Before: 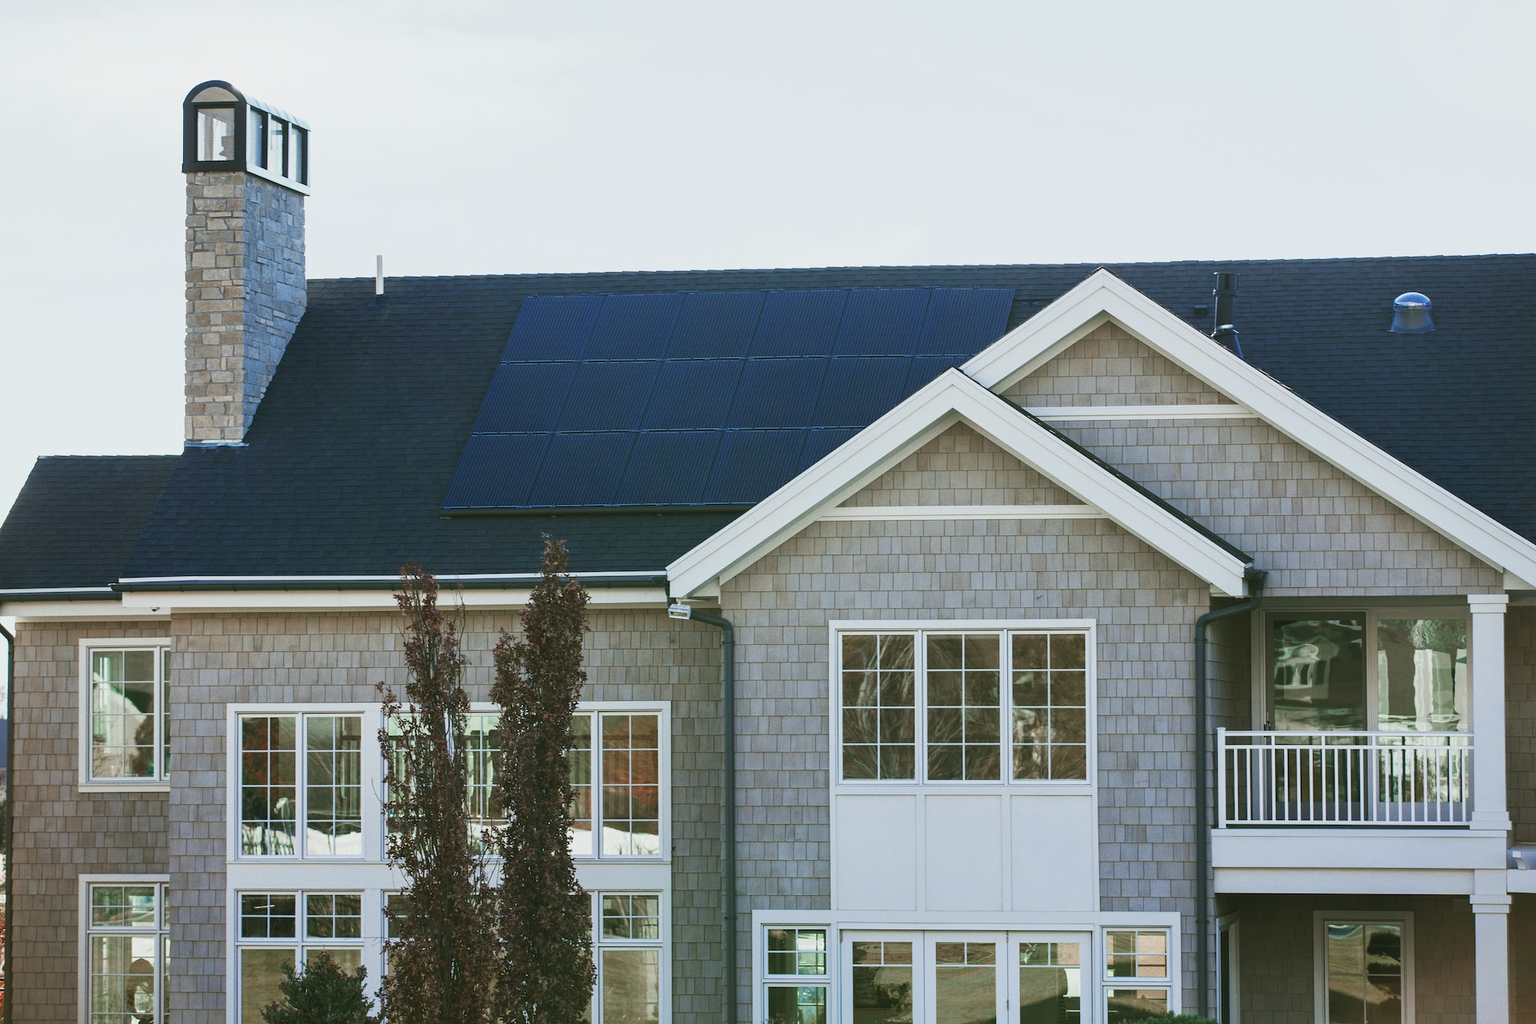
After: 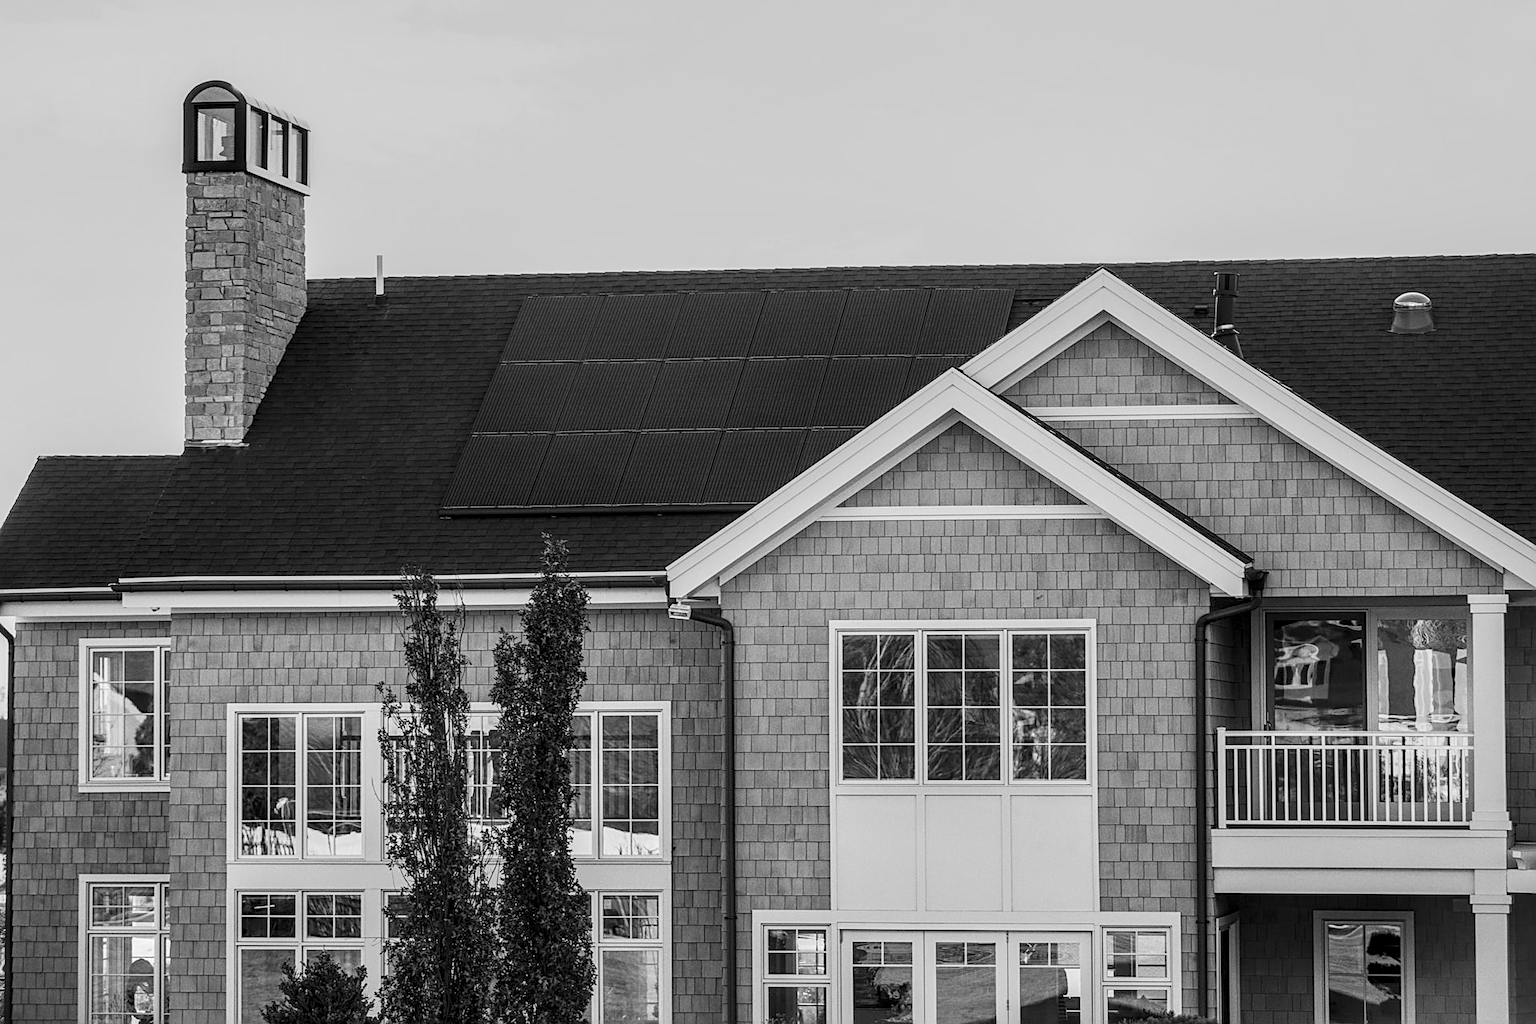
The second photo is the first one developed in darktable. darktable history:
monochrome: a 32, b 64, size 2.3, highlights 1
local contrast: highlights 60%, shadows 60%, detail 160%
filmic rgb: hardness 4.17
sharpen: on, module defaults
